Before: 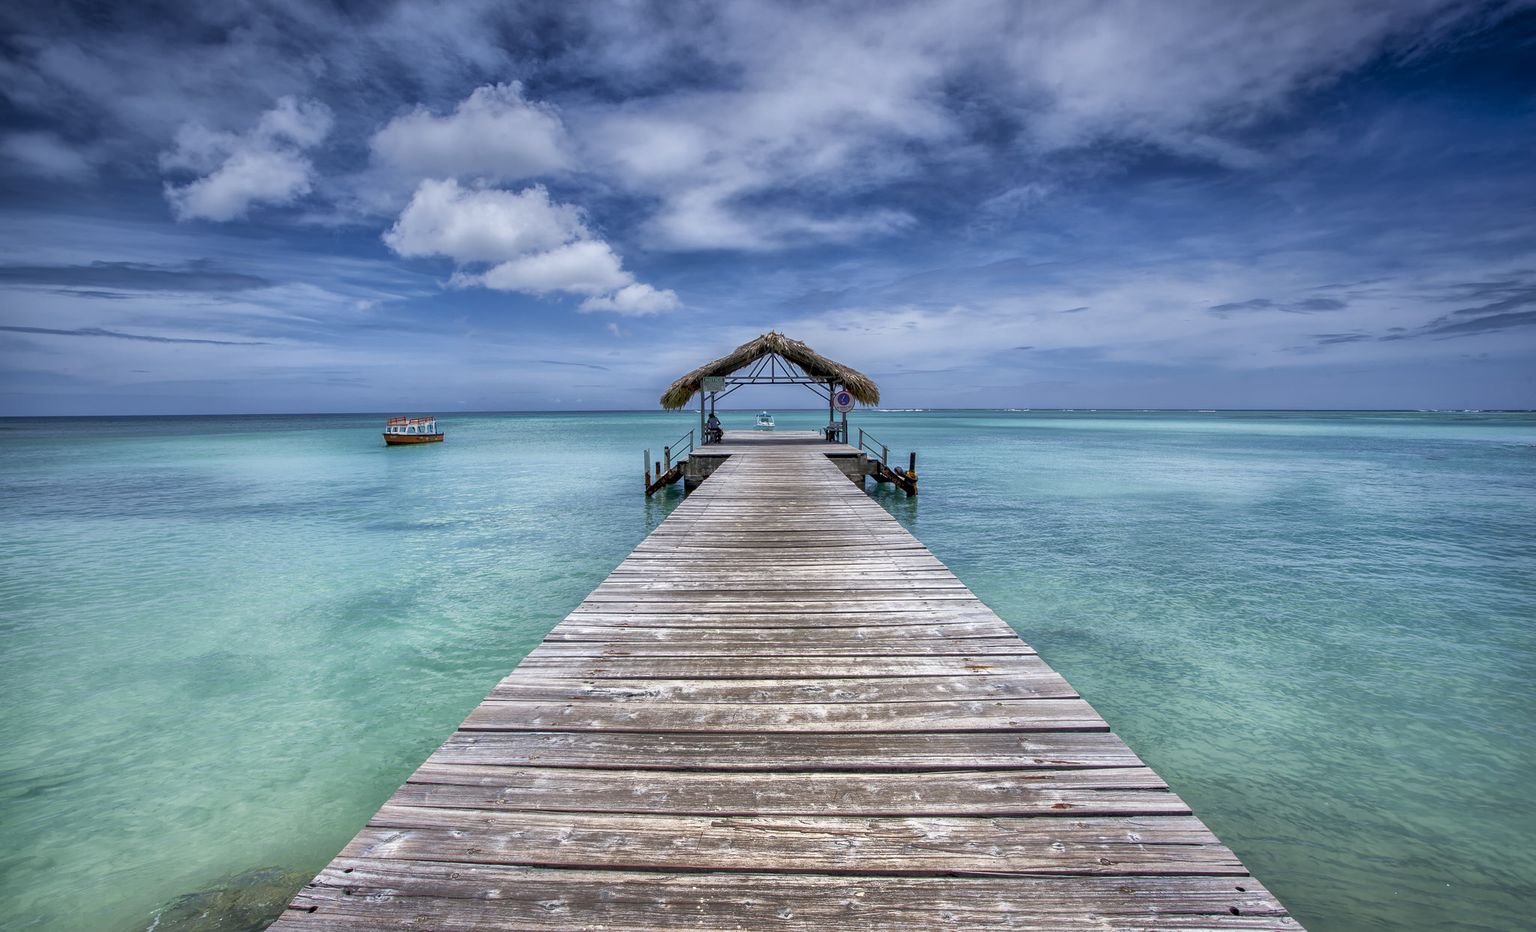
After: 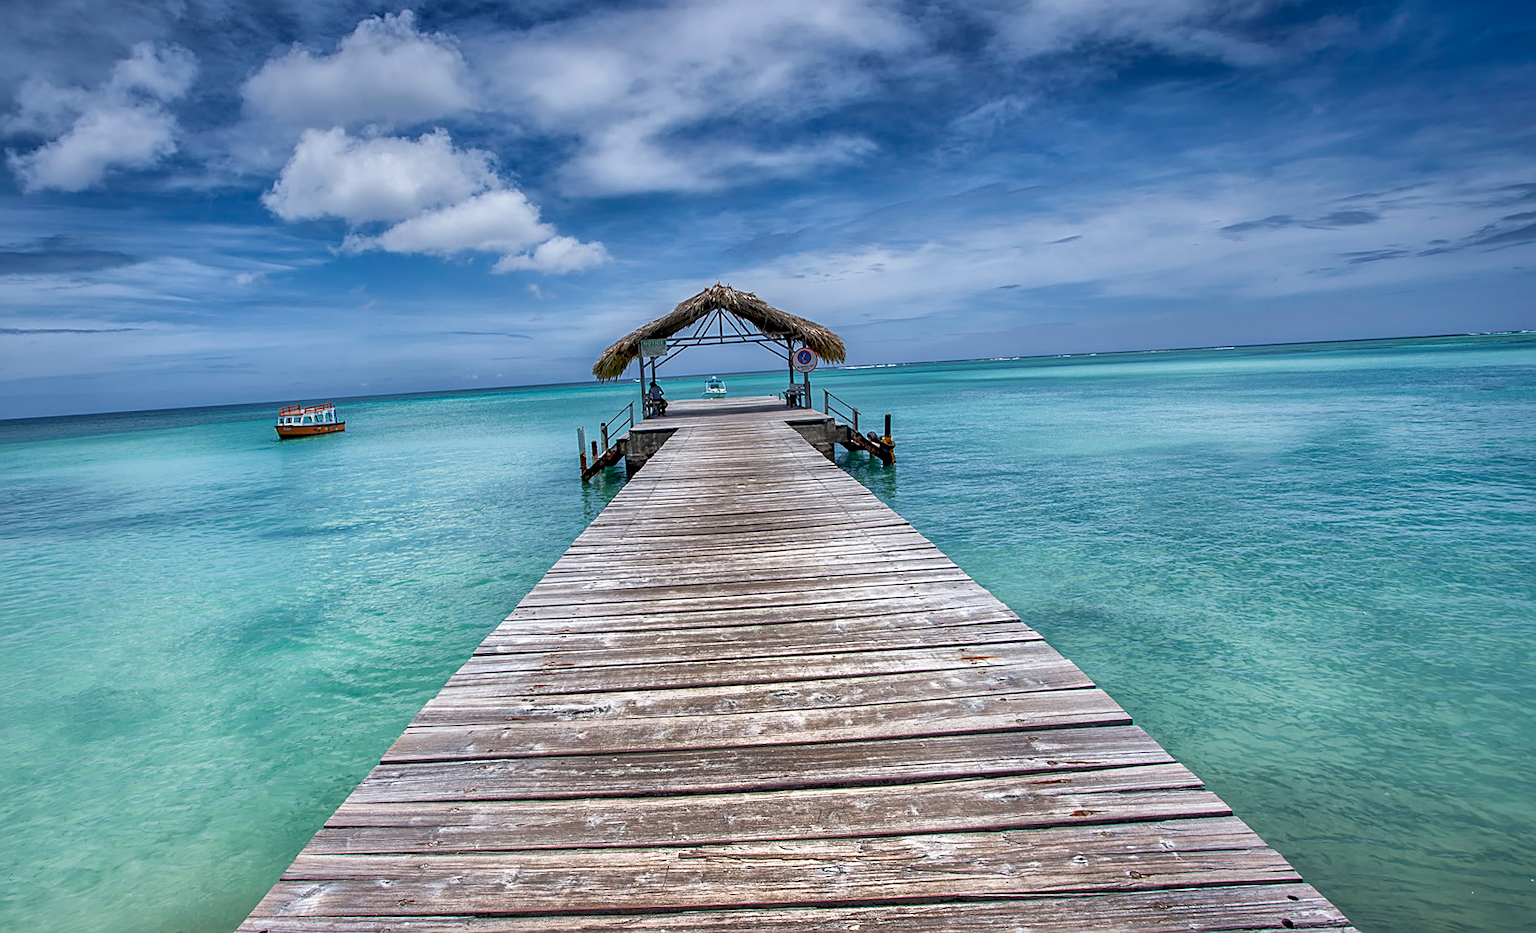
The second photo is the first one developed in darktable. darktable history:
crop and rotate: angle 3.12°, left 5.814%, top 5.684%
sharpen: on, module defaults
